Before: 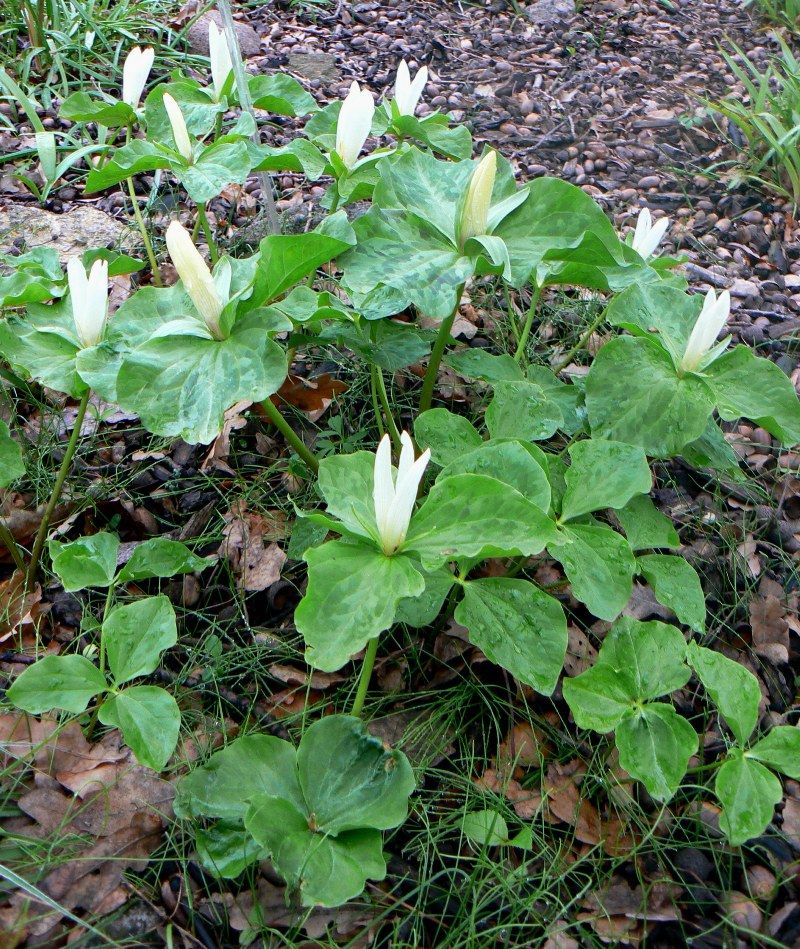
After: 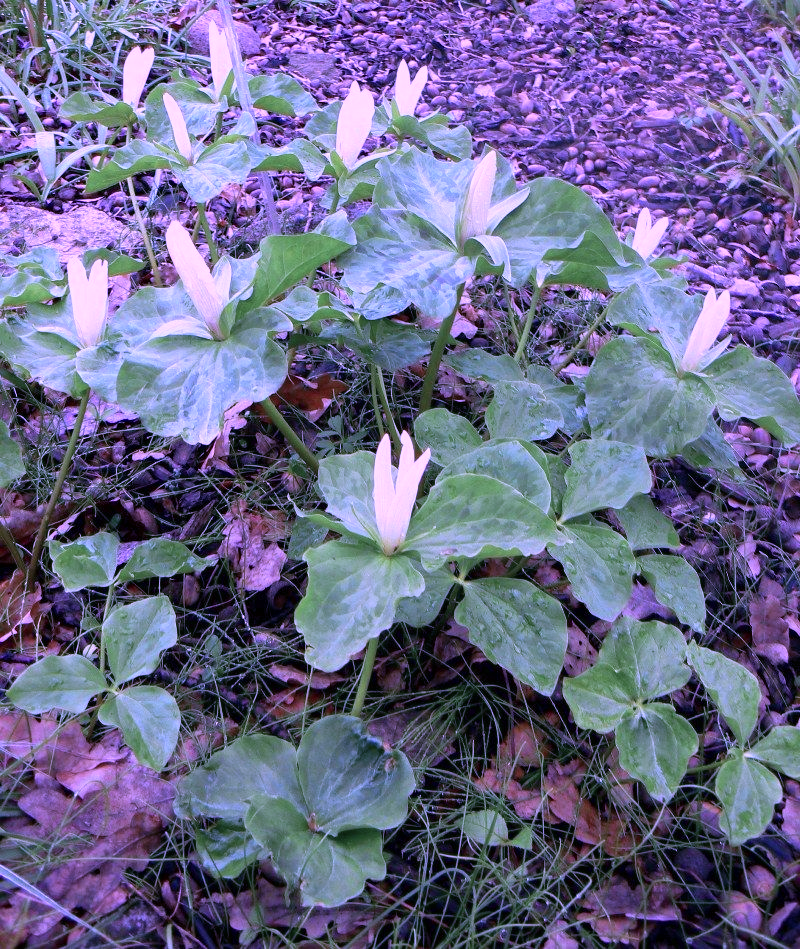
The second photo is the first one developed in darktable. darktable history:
color calibration: gray › normalize channels true, illuminant custom, x 0.38, y 0.479, temperature 4450.25 K, gamut compression 0.025
